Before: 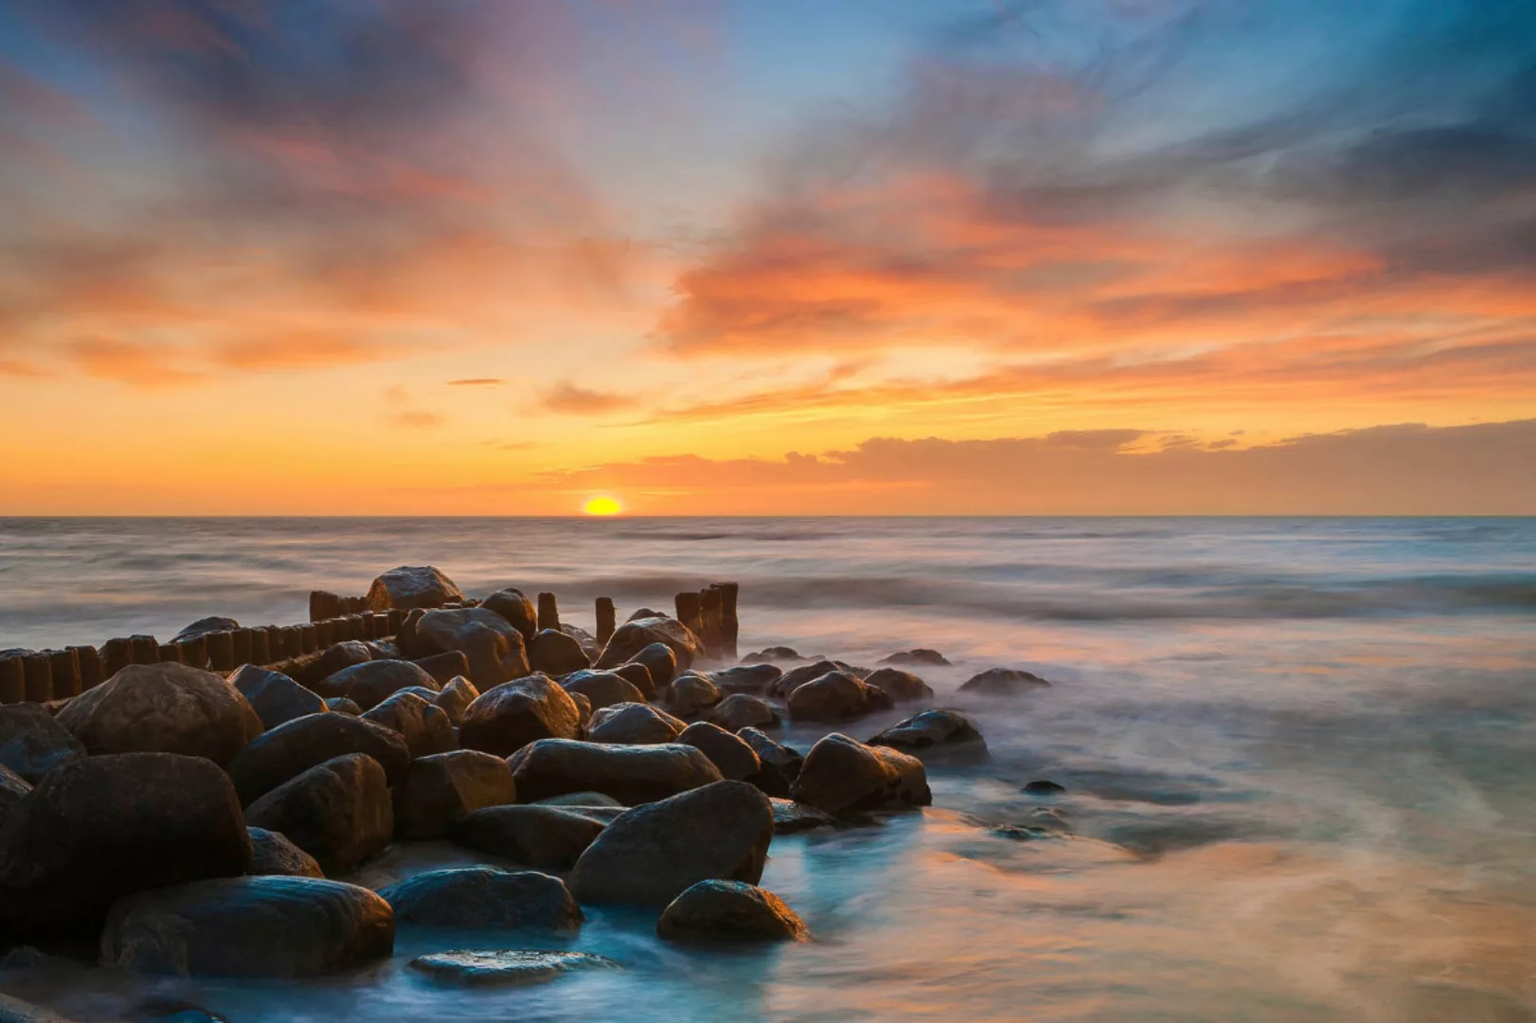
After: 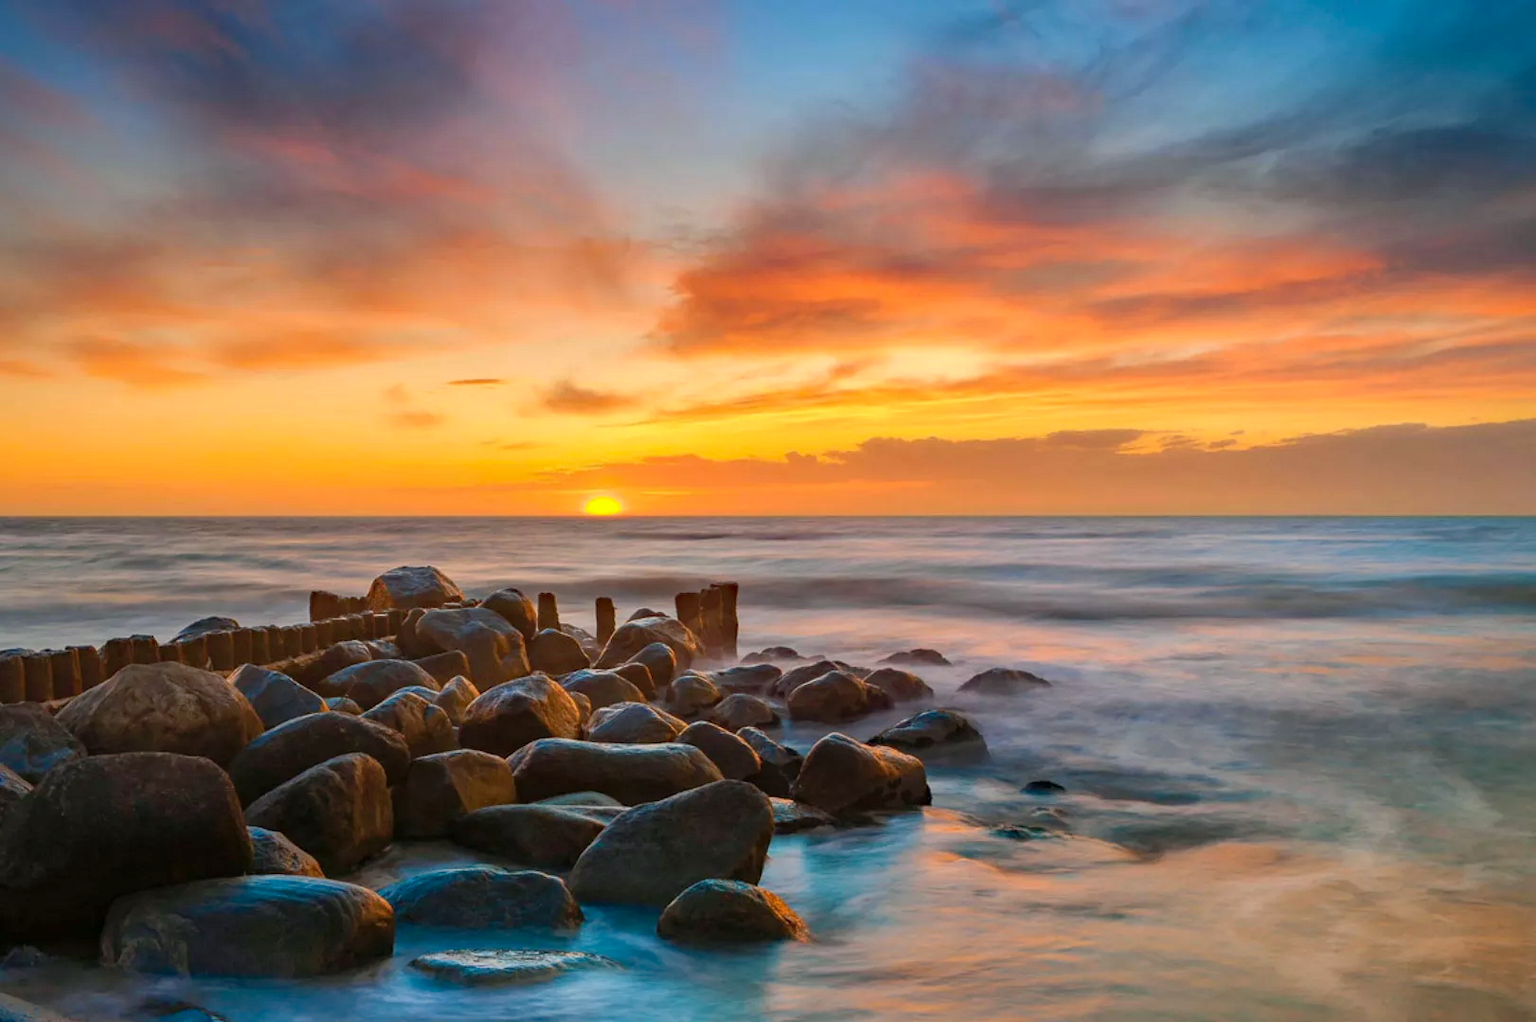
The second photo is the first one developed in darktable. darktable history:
haze removal: compatibility mode true, adaptive false
shadows and highlights: on, module defaults
contrast brightness saturation: contrast 0.1, brightness 0.03, saturation 0.09
